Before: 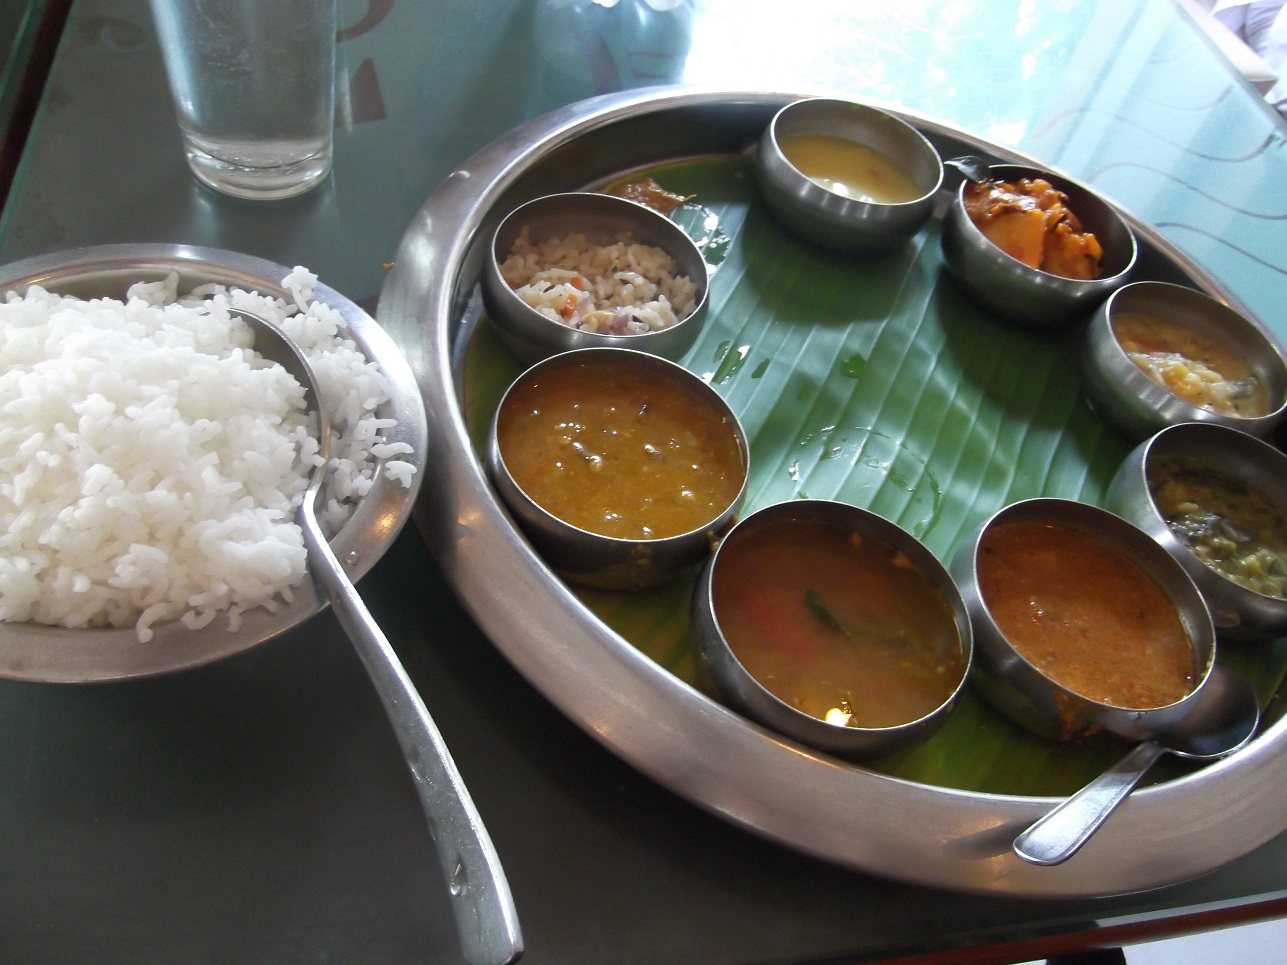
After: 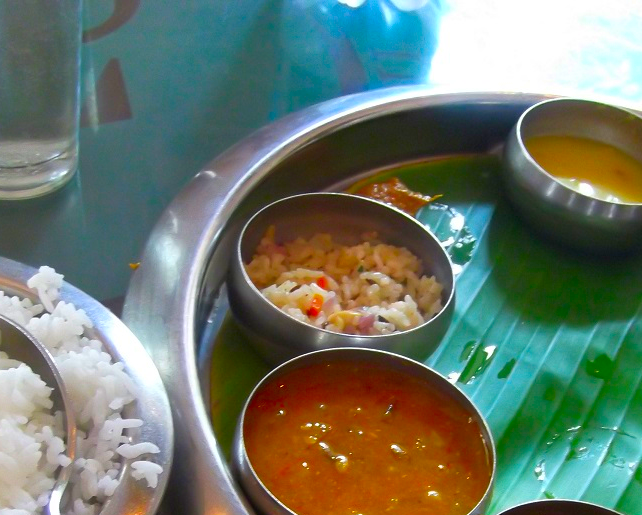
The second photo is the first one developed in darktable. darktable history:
crop: left 19.783%, right 30.316%, bottom 46.581%
color correction: highlights b* 0.033, saturation 2.15
